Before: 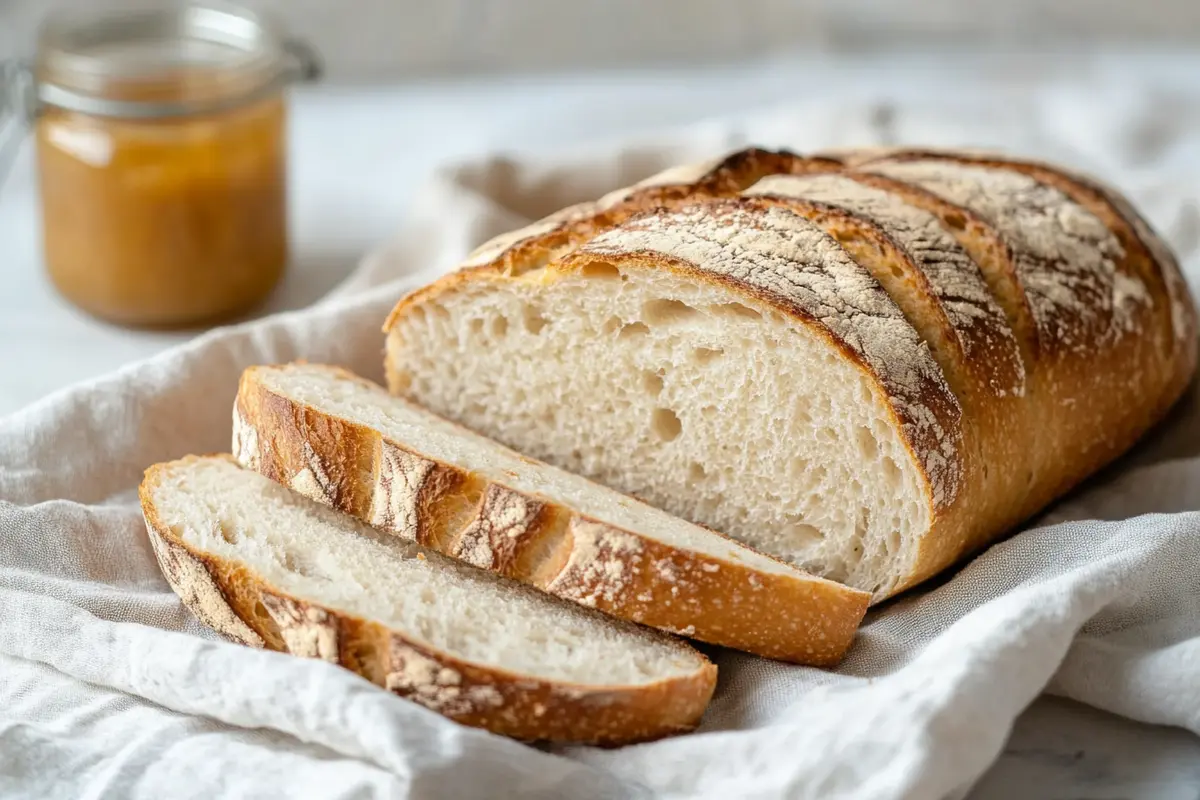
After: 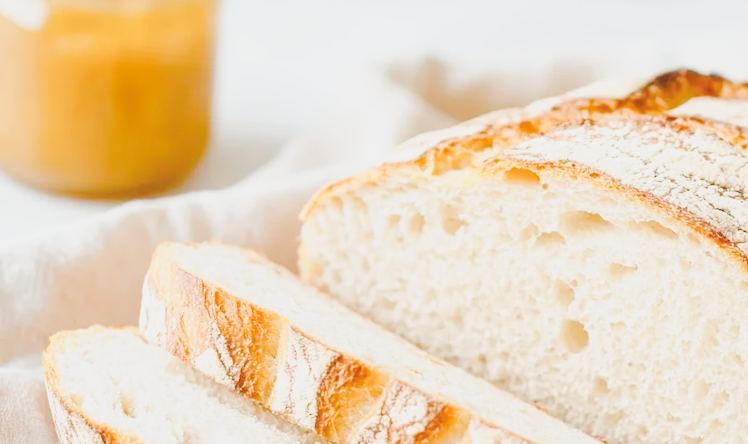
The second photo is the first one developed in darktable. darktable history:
tone curve: curves: ch0 [(0, 0) (0.003, 0.195) (0.011, 0.161) (0.025, 0.21) (0.044, 0.24) (0.069, 0.254) (0.1, 0.283) (0.136, 0.347) (0.177, 0.412) (0.224, 0.455) (0.277, 0.531) (0.335, 0.606) (0.399, 0.679) (0.468, 0.748) (0.543, 0.814) (0.623, 0.876) (0.709, 0.927) (0.801, 0.949) (0.898, 0.962) (1, 1)], preserve colors none
crop and rotate: angle -4.99°, left 2.122%, top 6.945%, right 27.566%, bottom 30.519%
color balance rgb: shadows lift › chroma 1%, shadows lift › hue 113°, highlights gain › chroma 0.2%, highlights gain › hue 333°, perceptual saturation grading › global saturation 20%, perceptual saturation grading › highlights -50%, perceptual saturation grading › shadows 25%, contrast -30%
